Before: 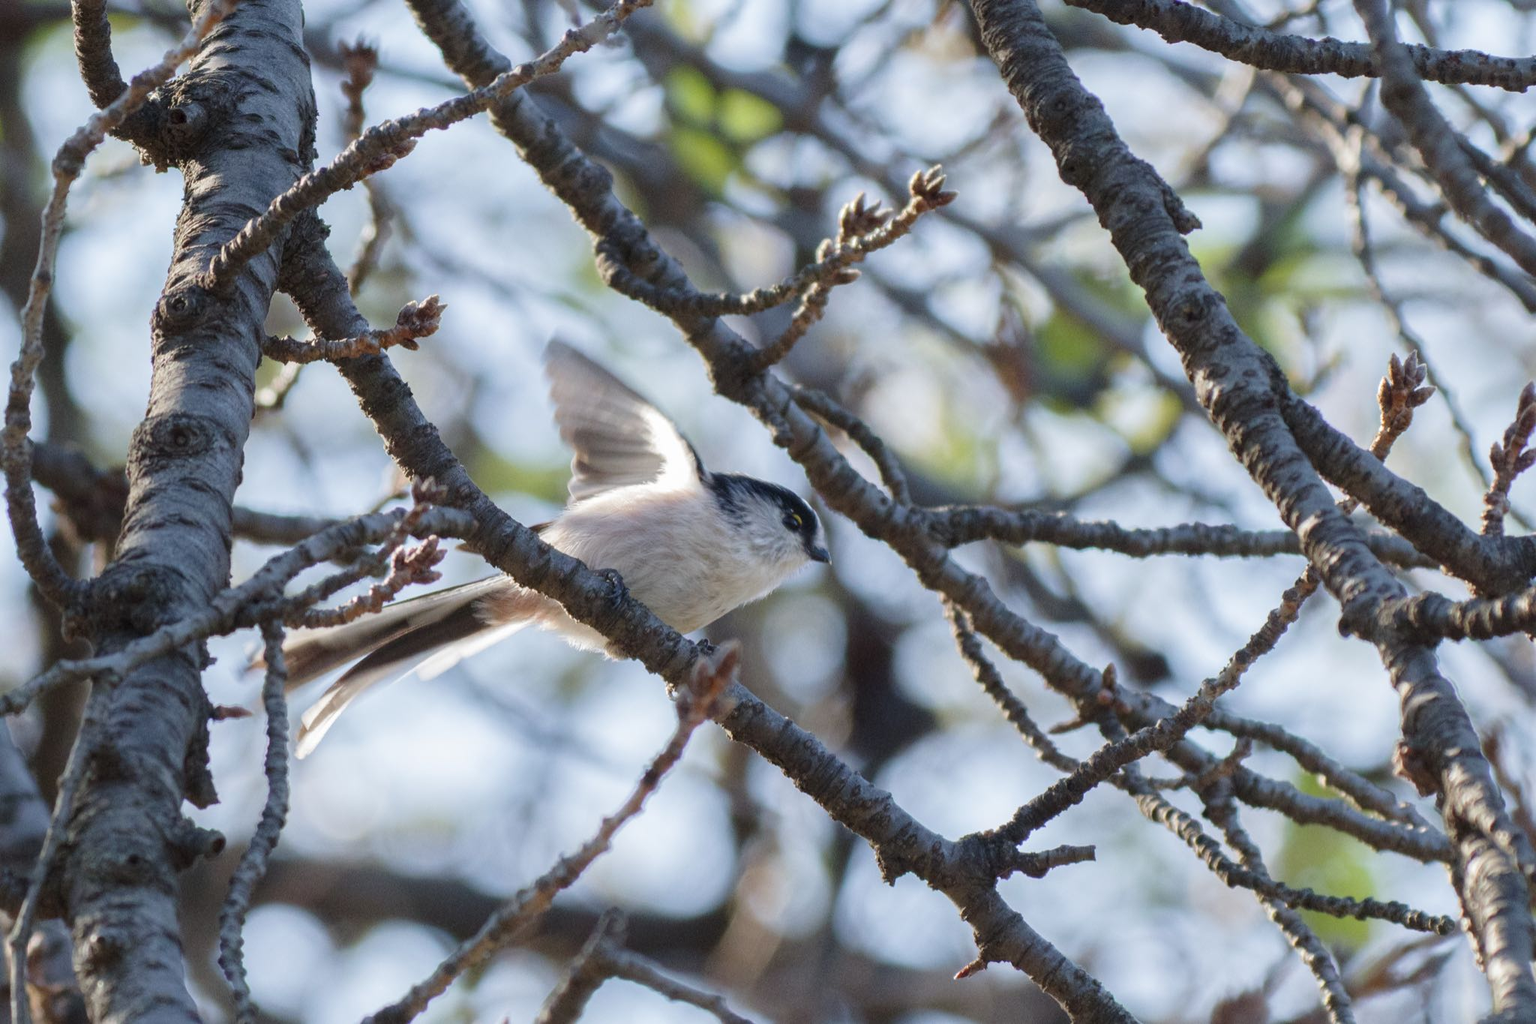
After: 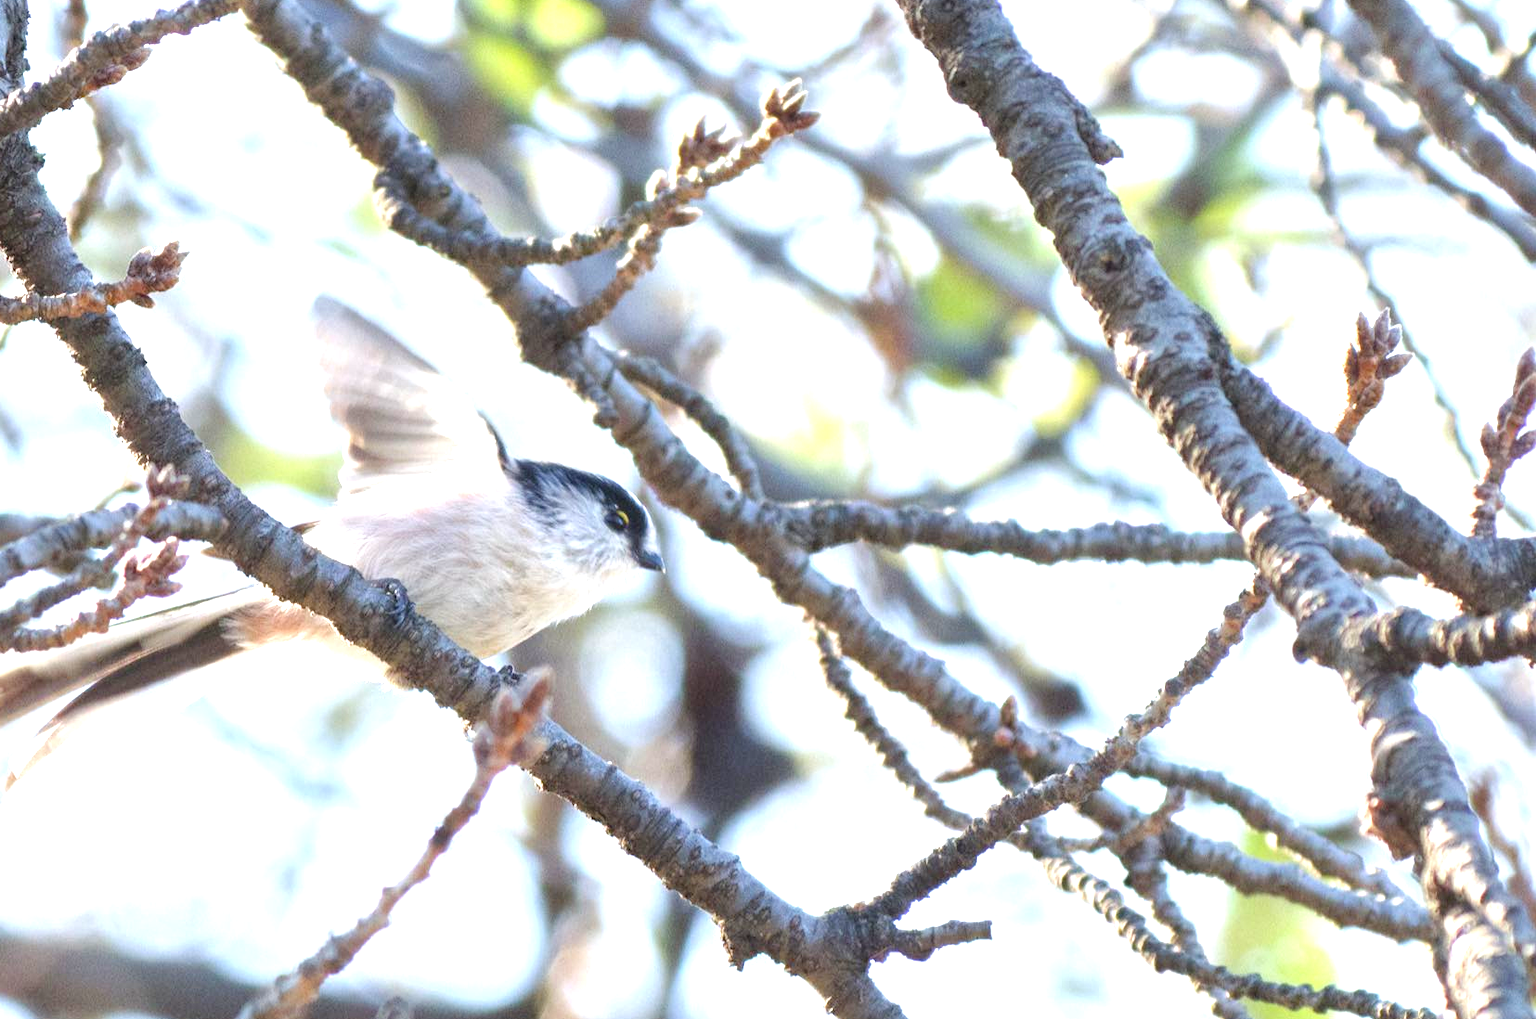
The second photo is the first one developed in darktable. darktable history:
exposure: black level correction 0, exposure 1.105 EV, compensate highlight preservation false
crop: left 19.153%, top 9.895%, right 0%, bottom 9.599%
levels: levels [0, 0.394, 0.787]
tone equalizer: -8 EV -0.002 EV, -7 EV 0.004 EV, -6 EV -0.043 EV, -5 EV 0.011 EV, -4 EV -0.016 EV, -3 EV 0.022 EV, -2 EV -0.085 EV, -1 EV -0.303 EV, +0 EV -0.587 EV, mask exposure compensation -0.493 EV
